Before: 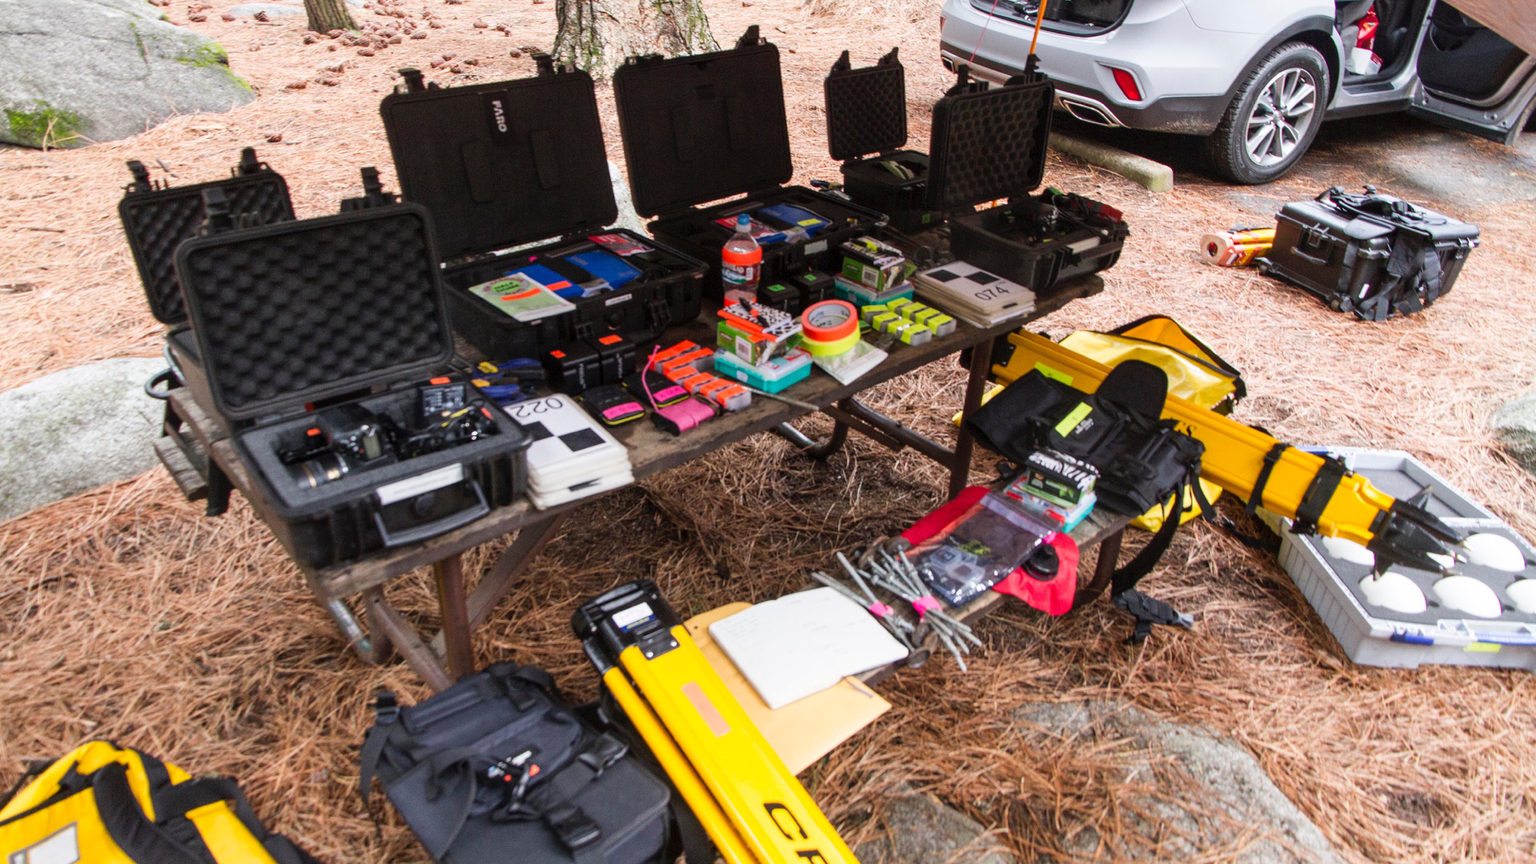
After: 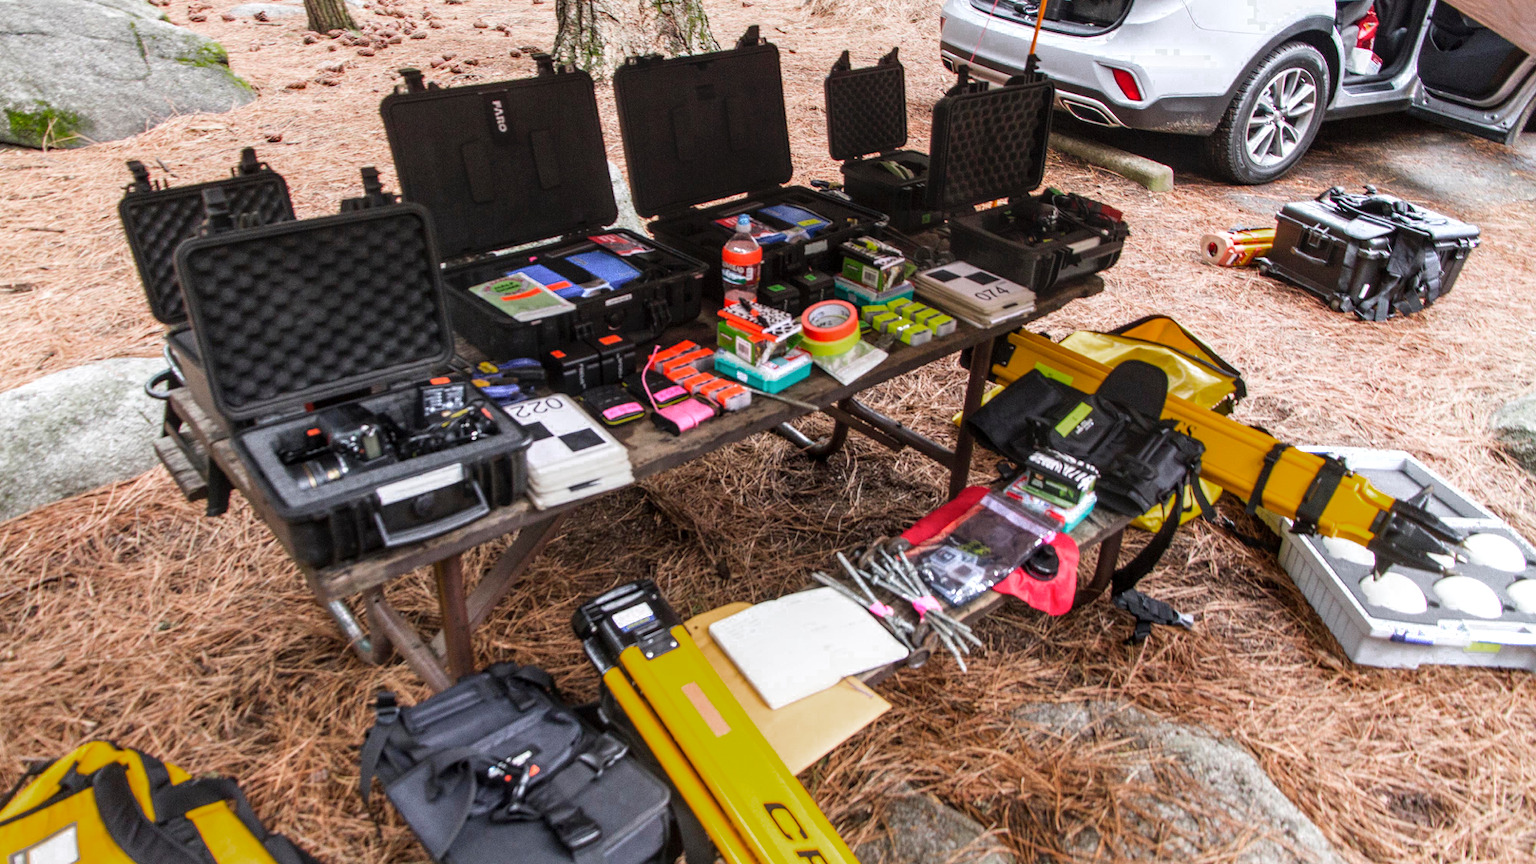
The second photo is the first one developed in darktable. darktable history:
local contrast: on, module defaults
color zones: curves: ch0 [(0.203, 0.433) (0.607, 0.517) (0.697, 0.696) (0.705, 0.897)]
